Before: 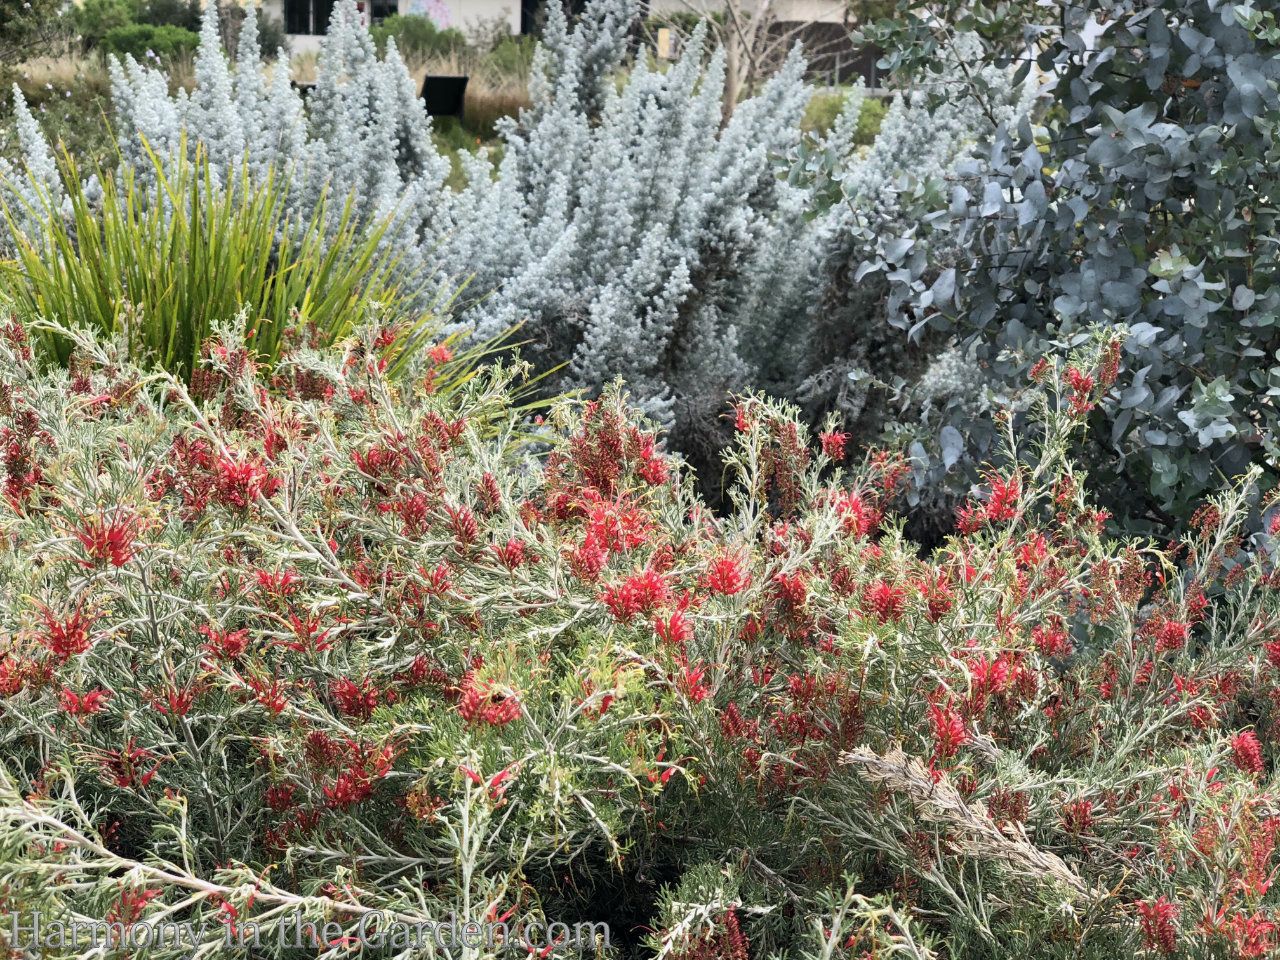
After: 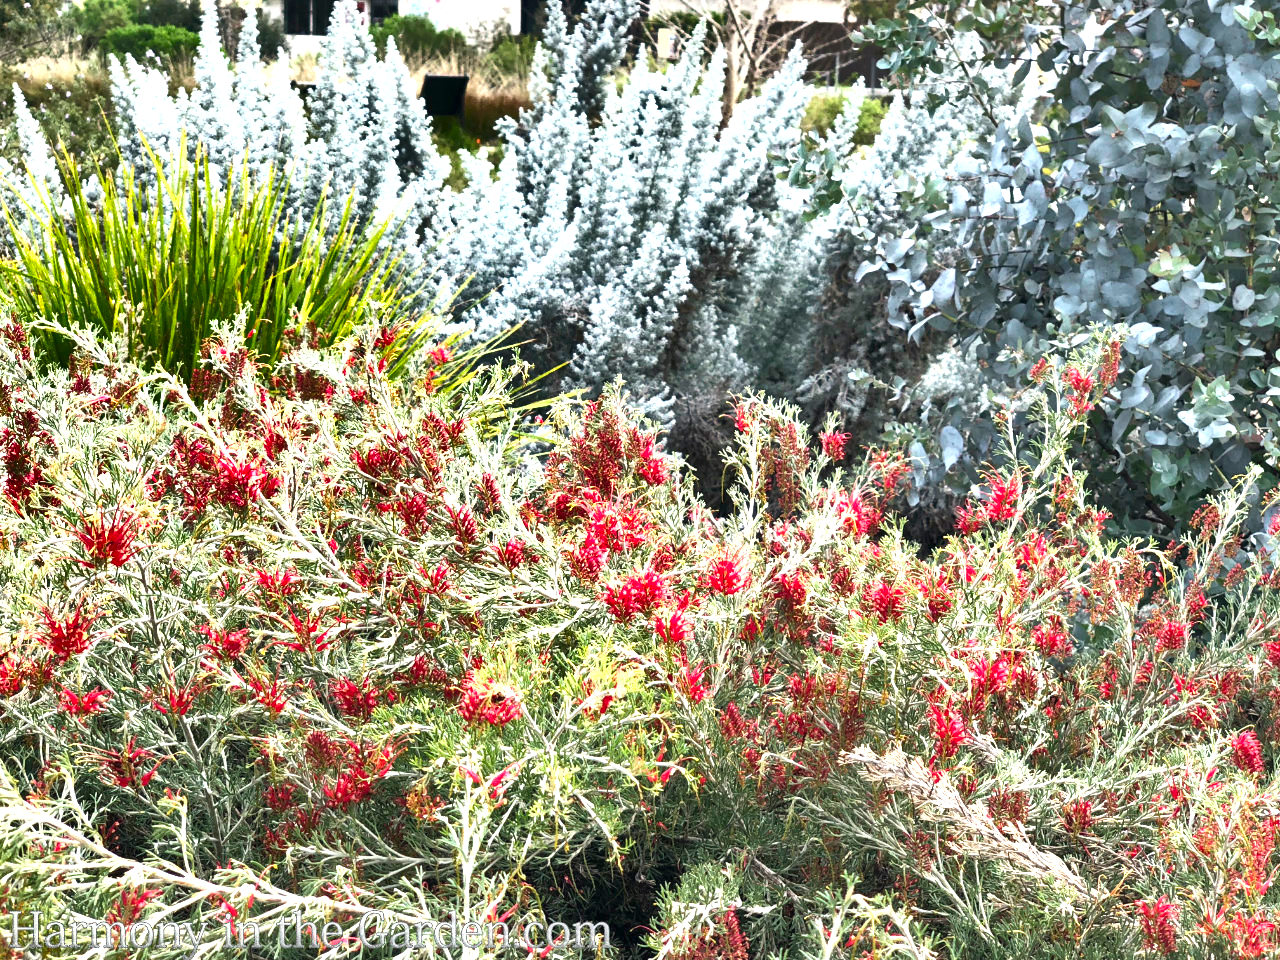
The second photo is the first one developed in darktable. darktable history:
shadows and highlights: shadows 30.65, highlights -62.7, soften with gaussian
exposure: black level correction 0, exposure 1.103 EV, compensate highlight preservation false
